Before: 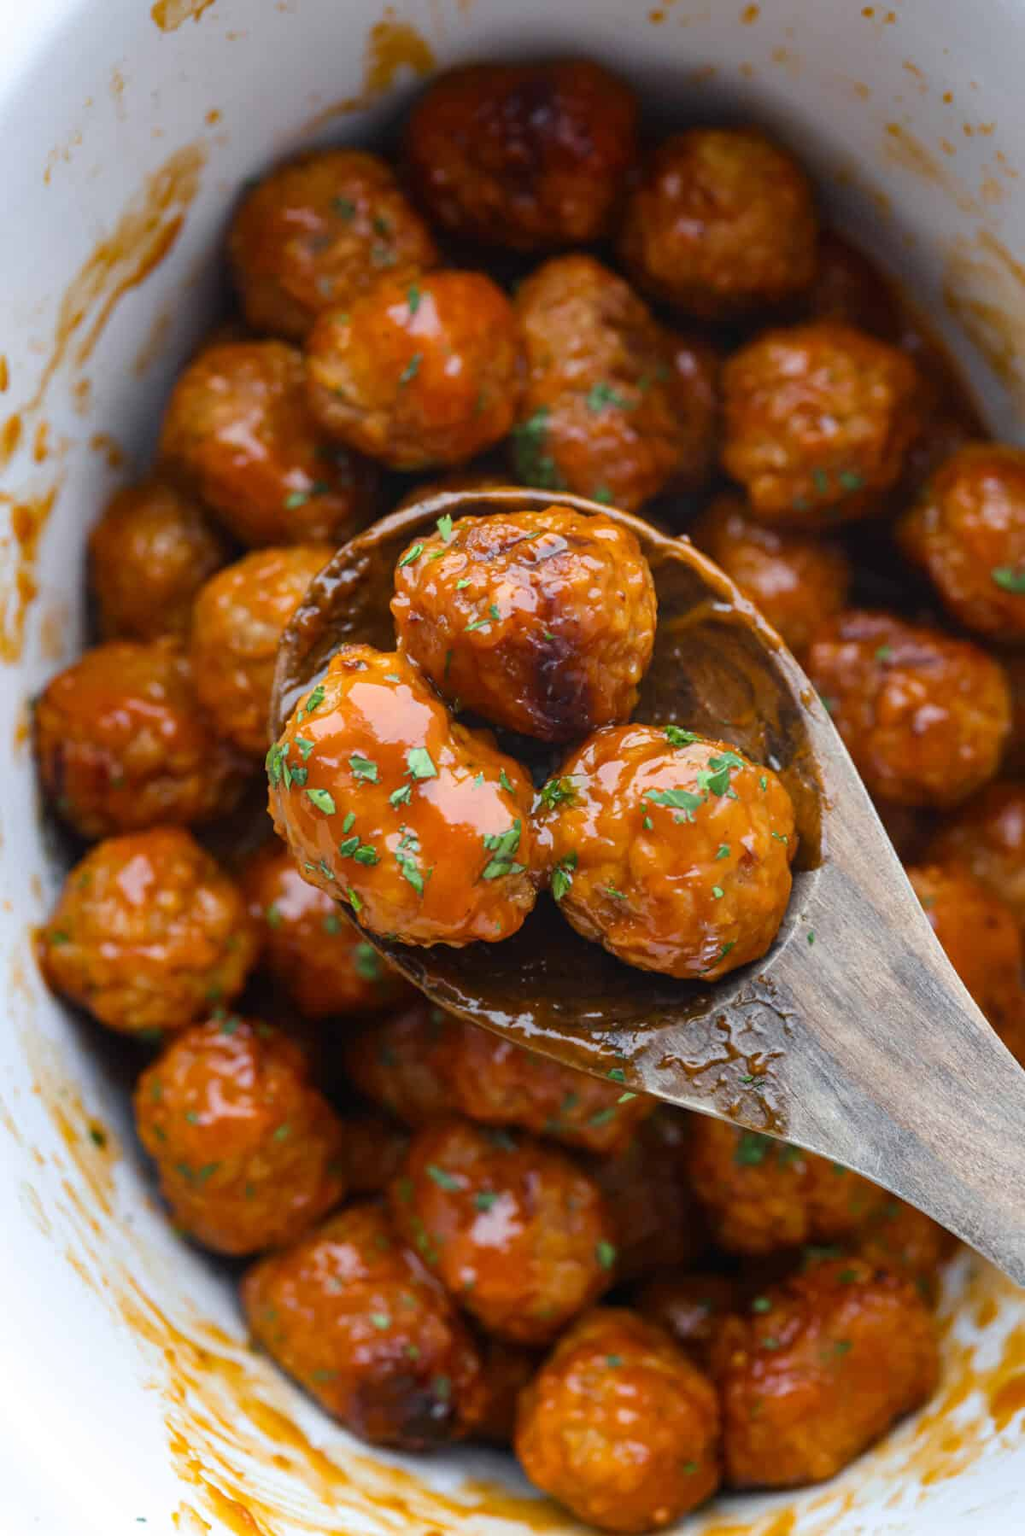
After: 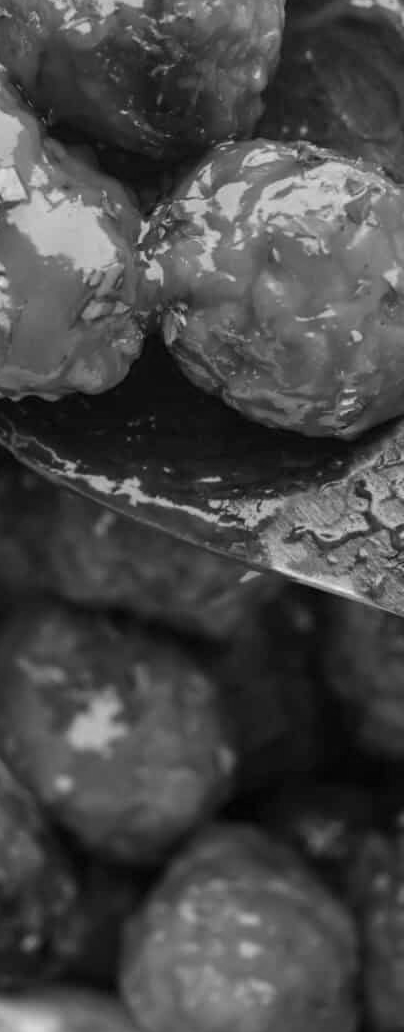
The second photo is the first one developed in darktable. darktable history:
color calibration: output gray [0.21, 0.42, 0.37, 0], gray › normalize channels true, illuminant as shot in camera, x 0.358, y 0.373, temperature 4628.91 K, gamut compression 0.021
crop: left 40.415%, top 39.462%, right 25.867%, bottom 3.154%
